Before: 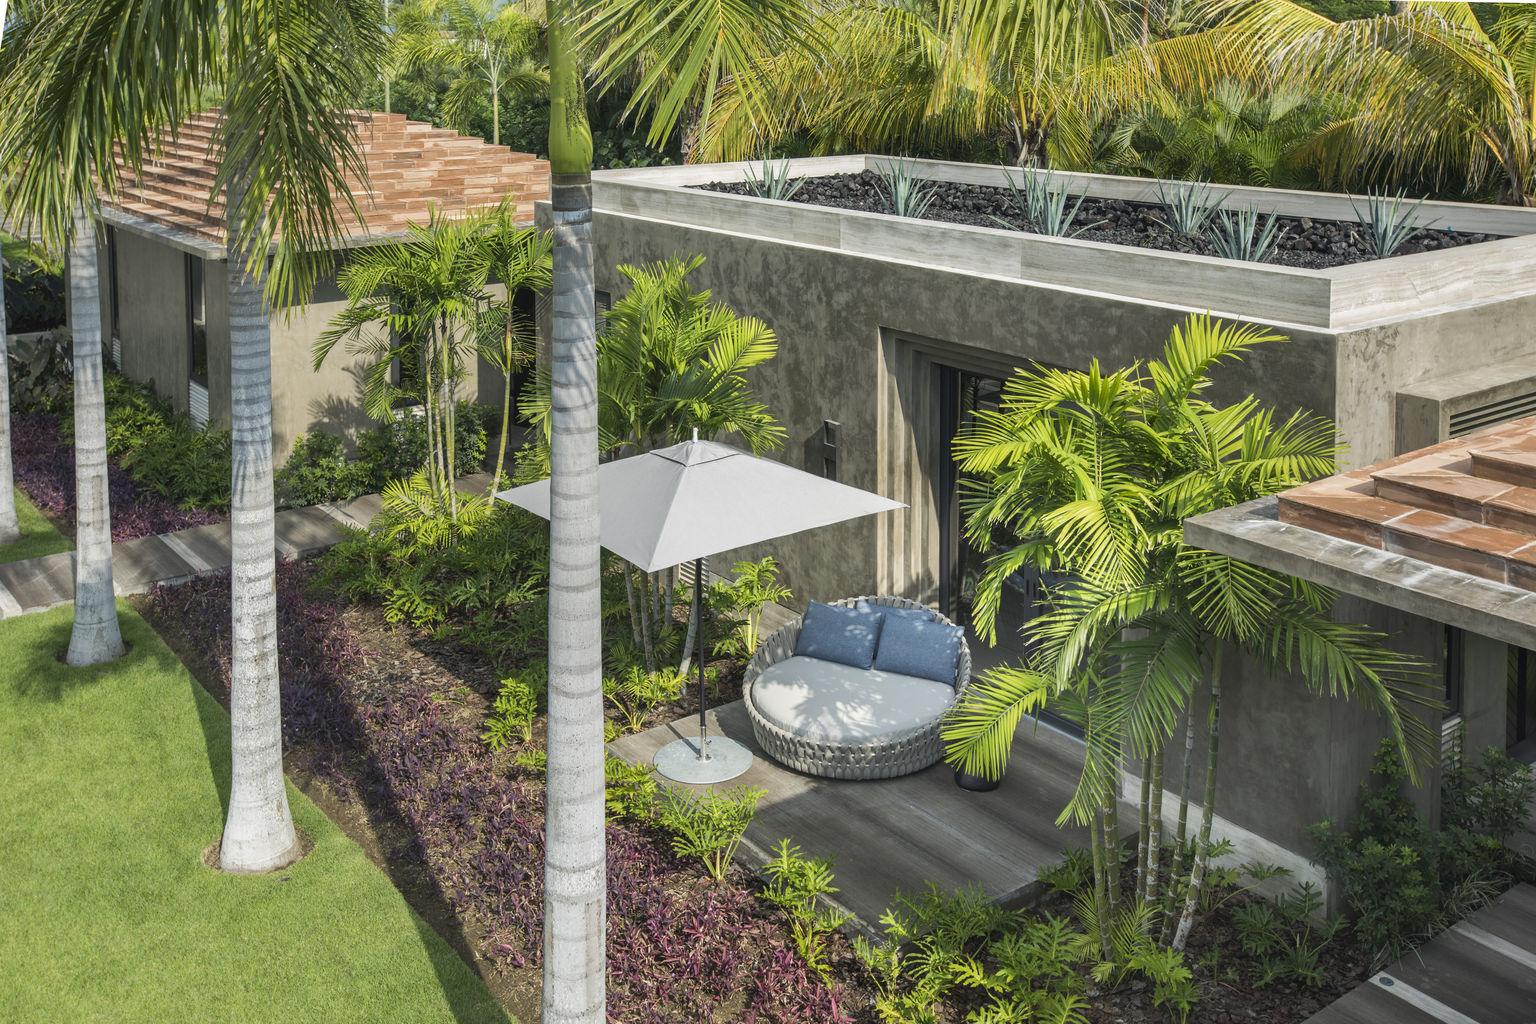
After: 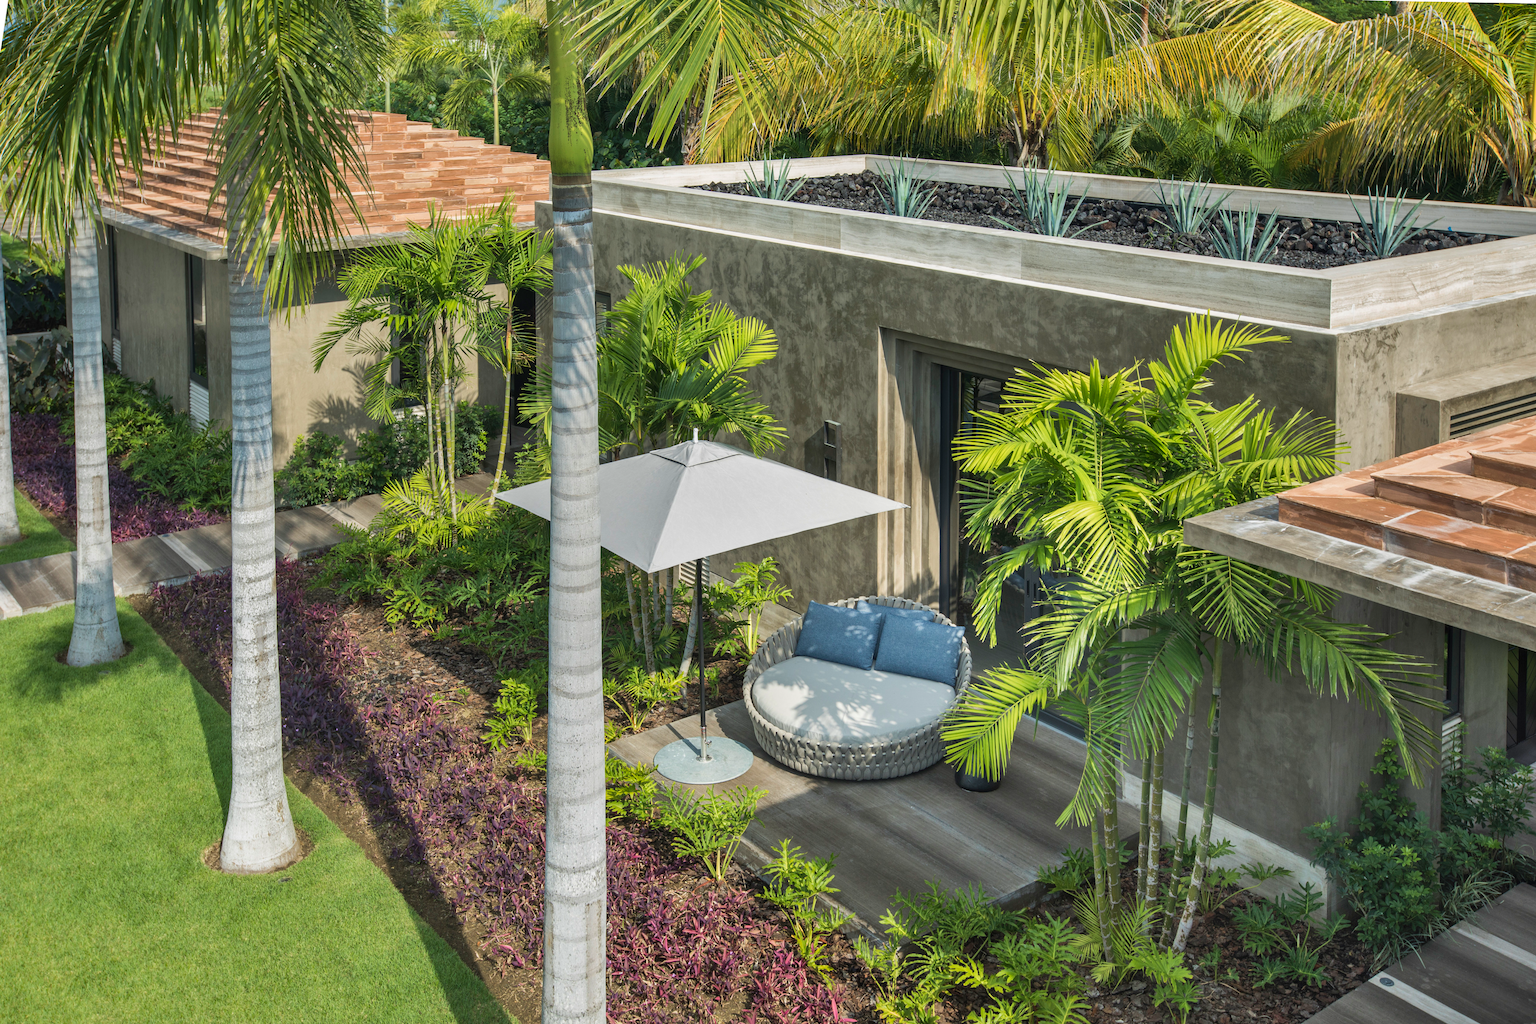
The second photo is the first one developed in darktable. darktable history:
shadows and highlights: low approximation 0.01, soften with gaussian
velvia: strength 16.81%
